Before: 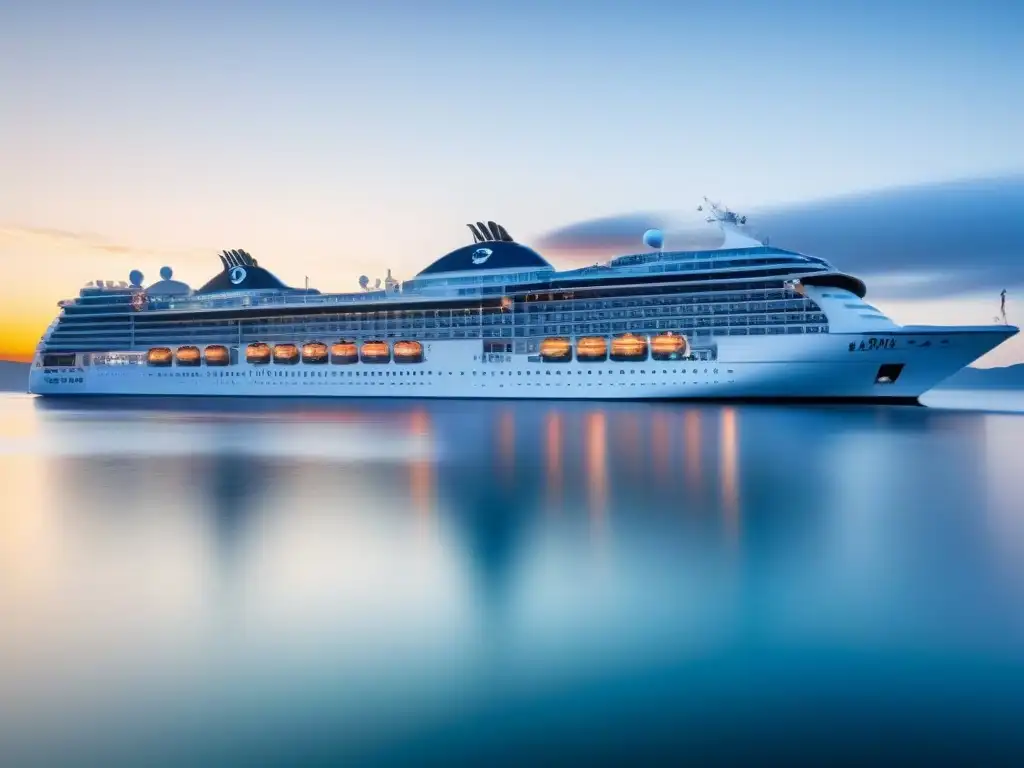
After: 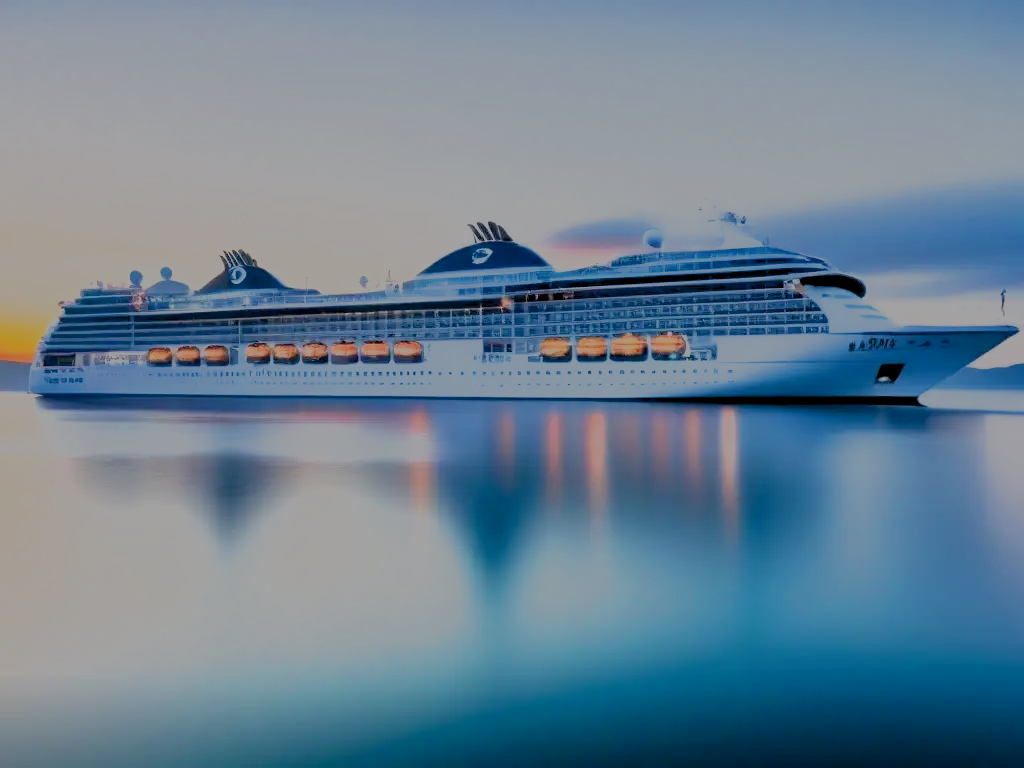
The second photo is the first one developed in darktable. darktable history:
exposure: black level correction 0.01, exposure 0.006 EV, compensate highlight preservation false
filmic rgb: black relative exposure -13.1 EV, white relative exposure 4.04 EV, target white luminance 85.146%, hardness 6.29, latitude 42.34%, contrast 0.86, shadows ↔ highlights balance 8.07%
